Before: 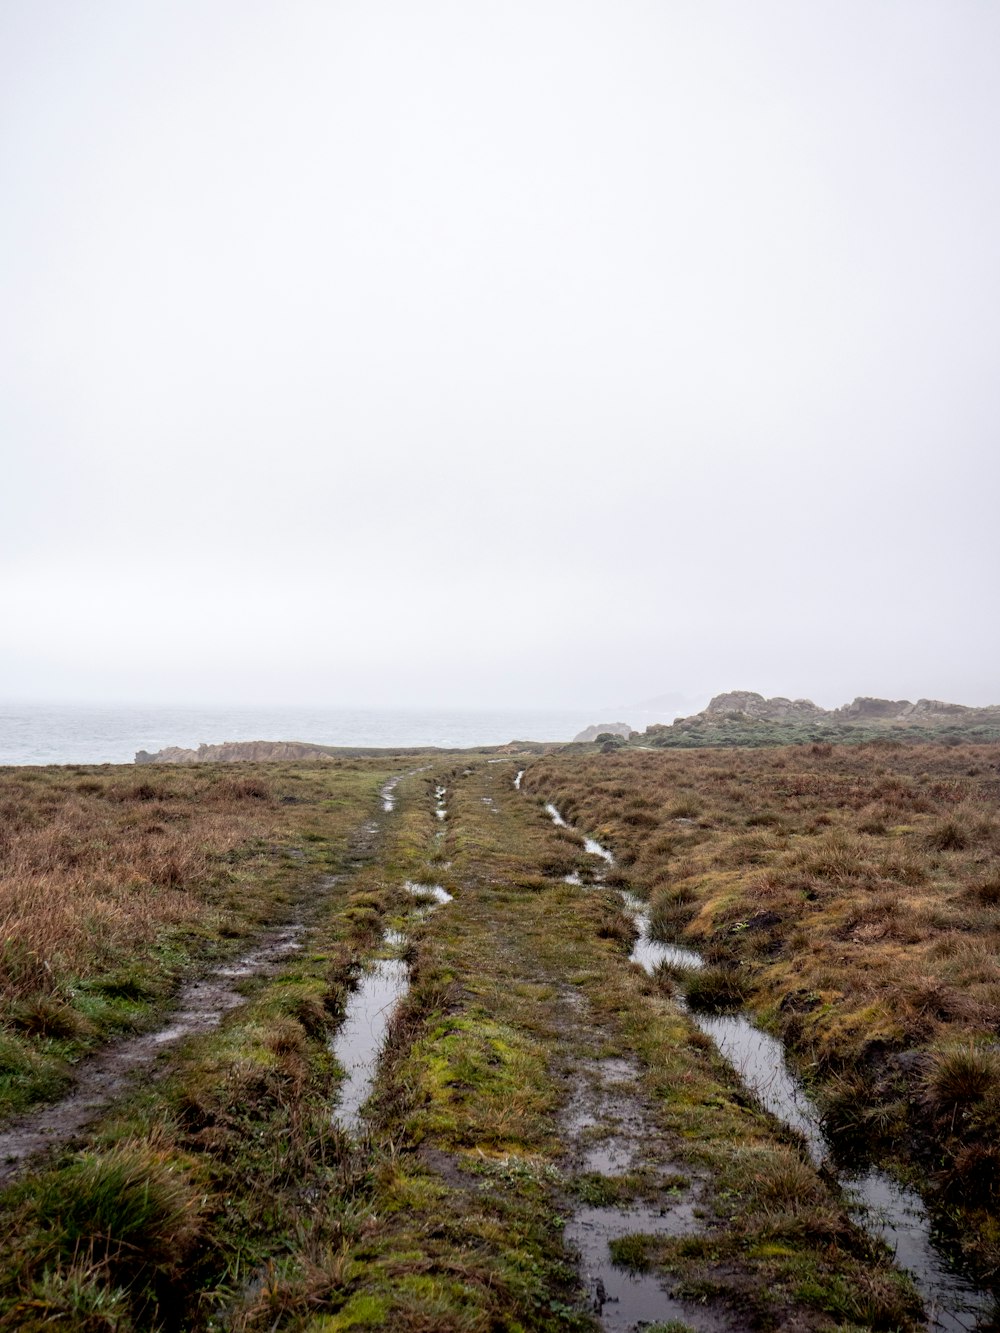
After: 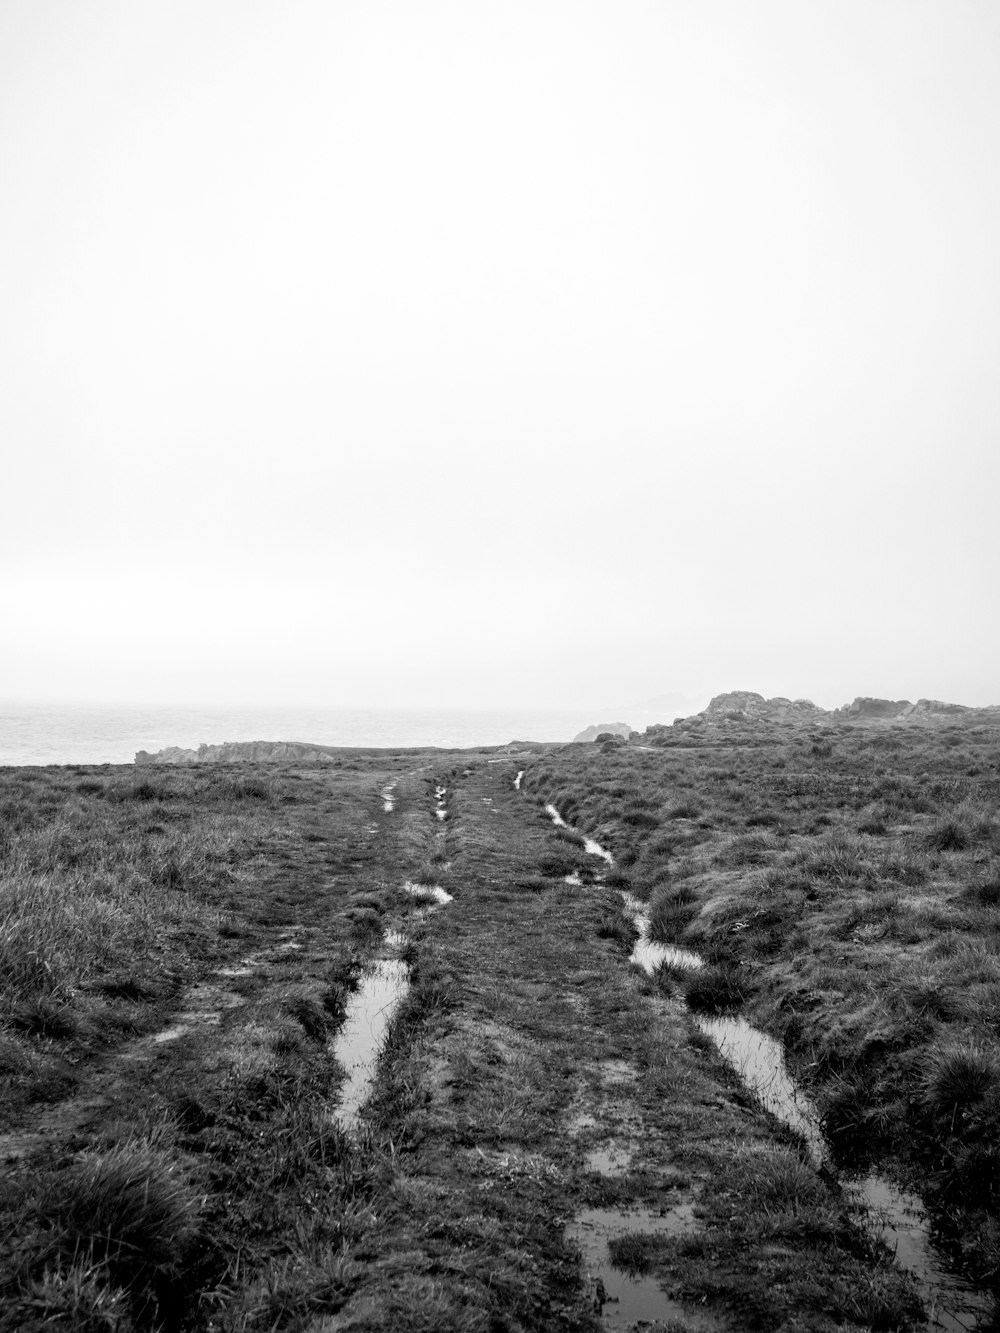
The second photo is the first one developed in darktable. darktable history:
monochrome: on, module defaults
contrast brightness saturation: contrast 0.14
white balance: red 1.042, blue 1.17
